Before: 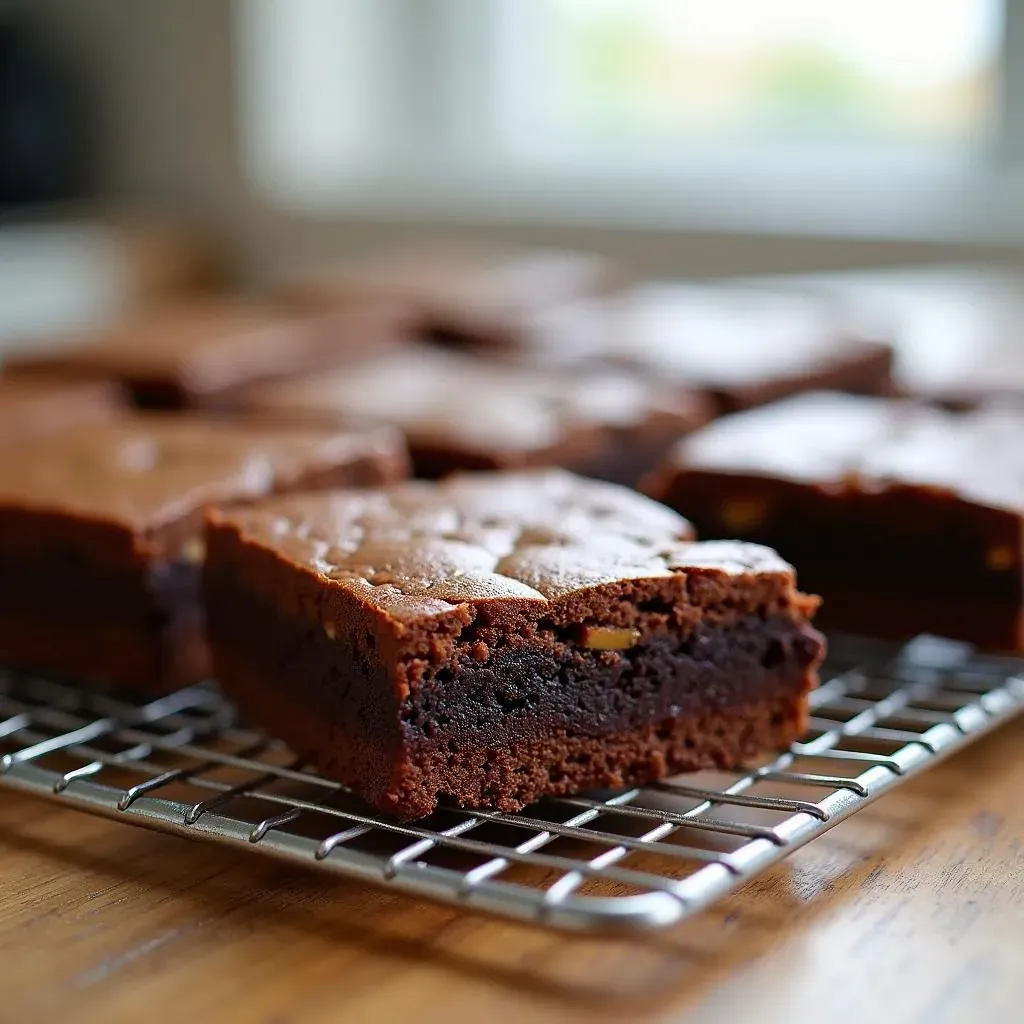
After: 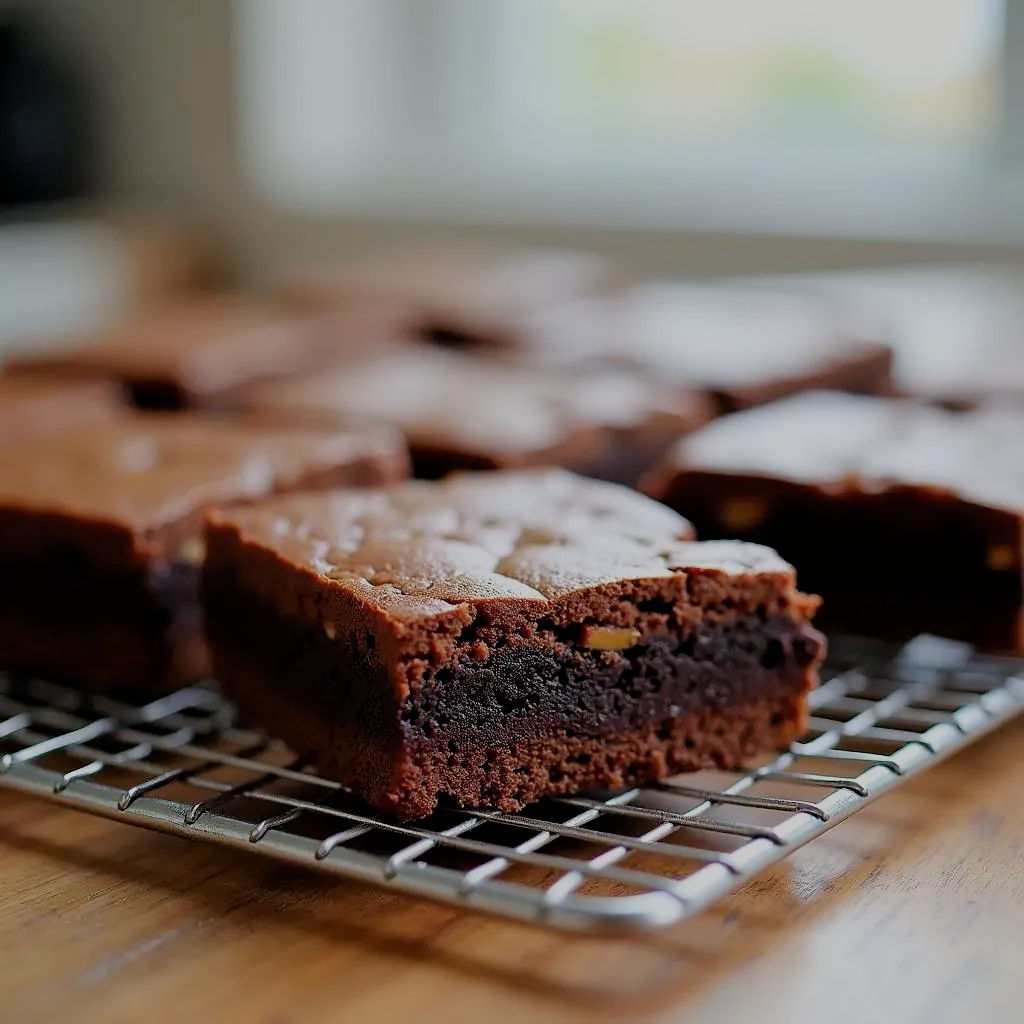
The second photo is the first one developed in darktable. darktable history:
tone equalizer: on, module defaults
filmic rgb: black relative exposure -6.59 EV, white relative exposure 4.71 EV, hardness 3.13, contrast 0.805
